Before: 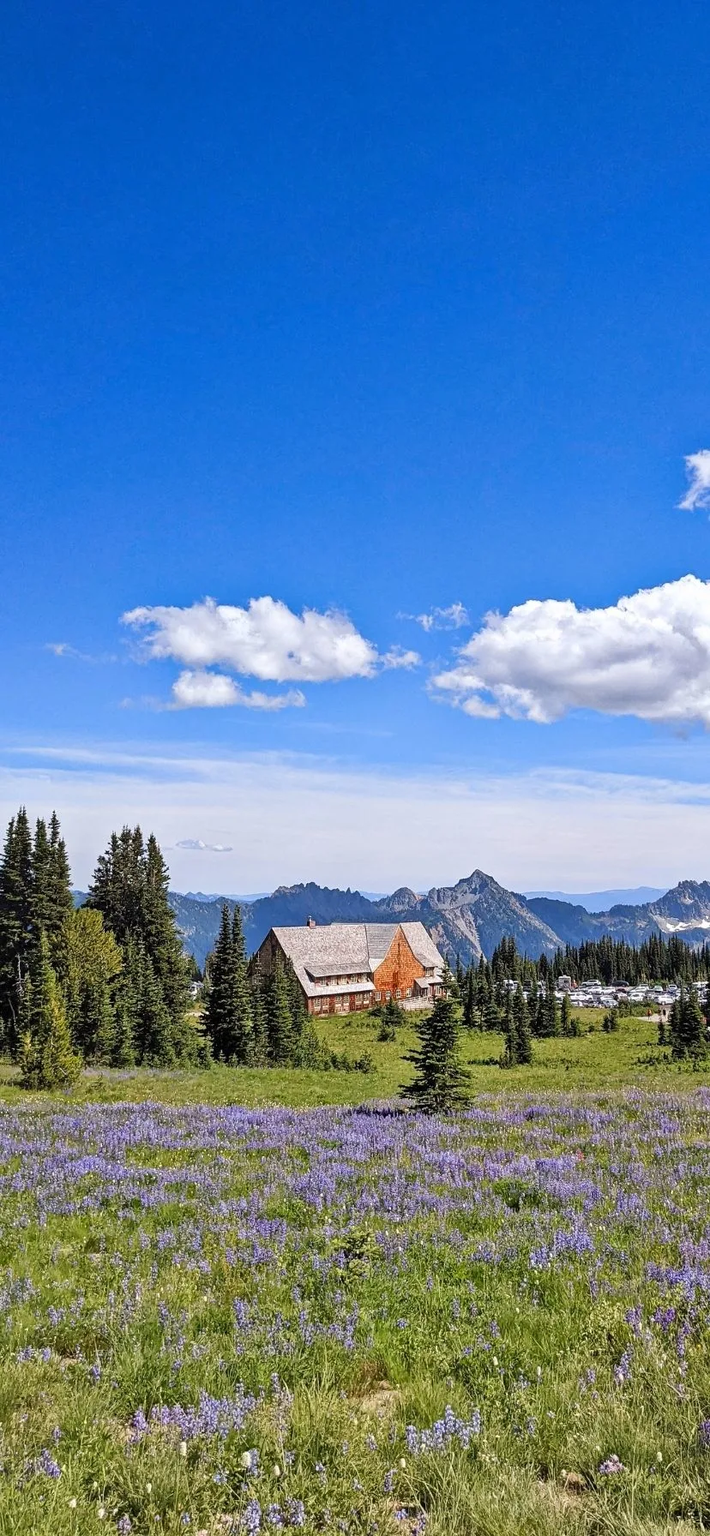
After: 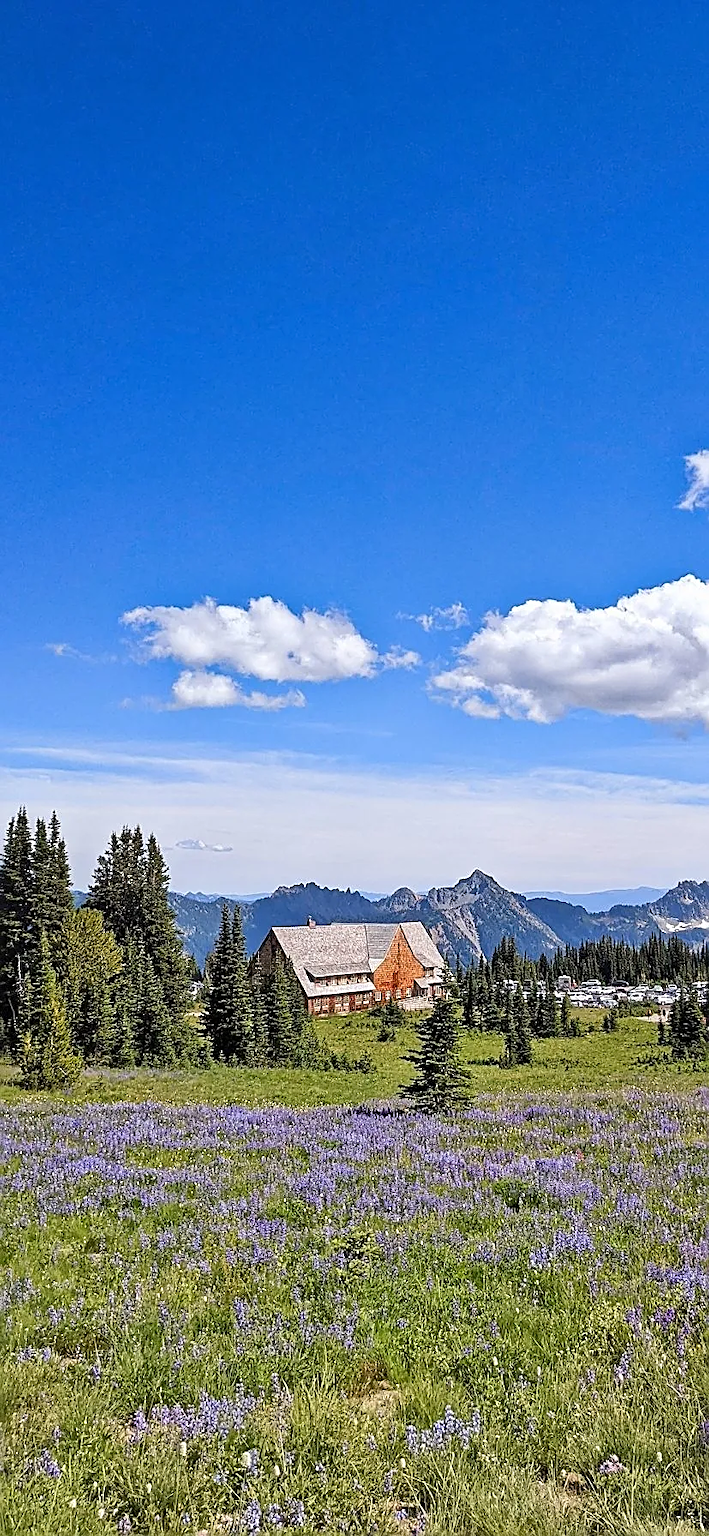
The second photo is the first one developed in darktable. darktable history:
sharpen: amount 0.738
